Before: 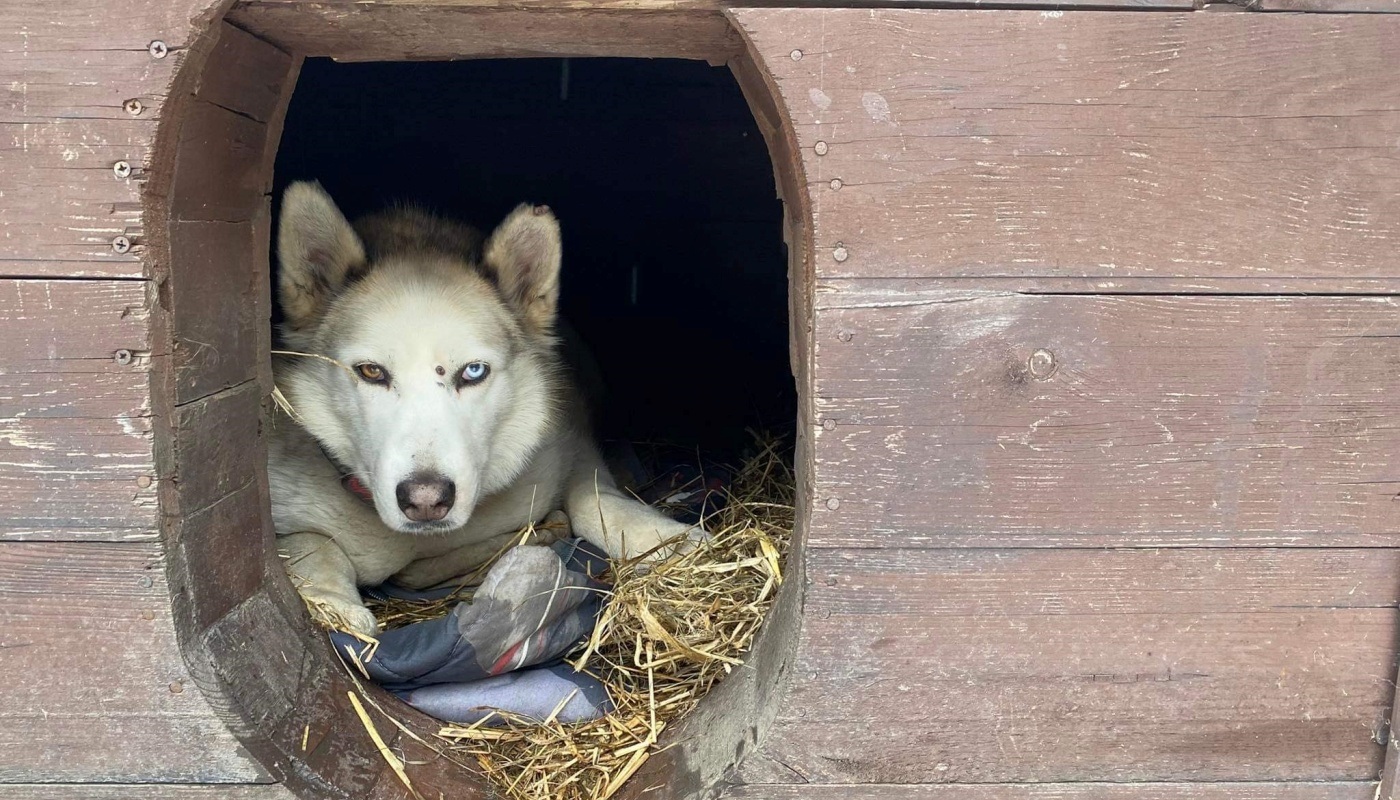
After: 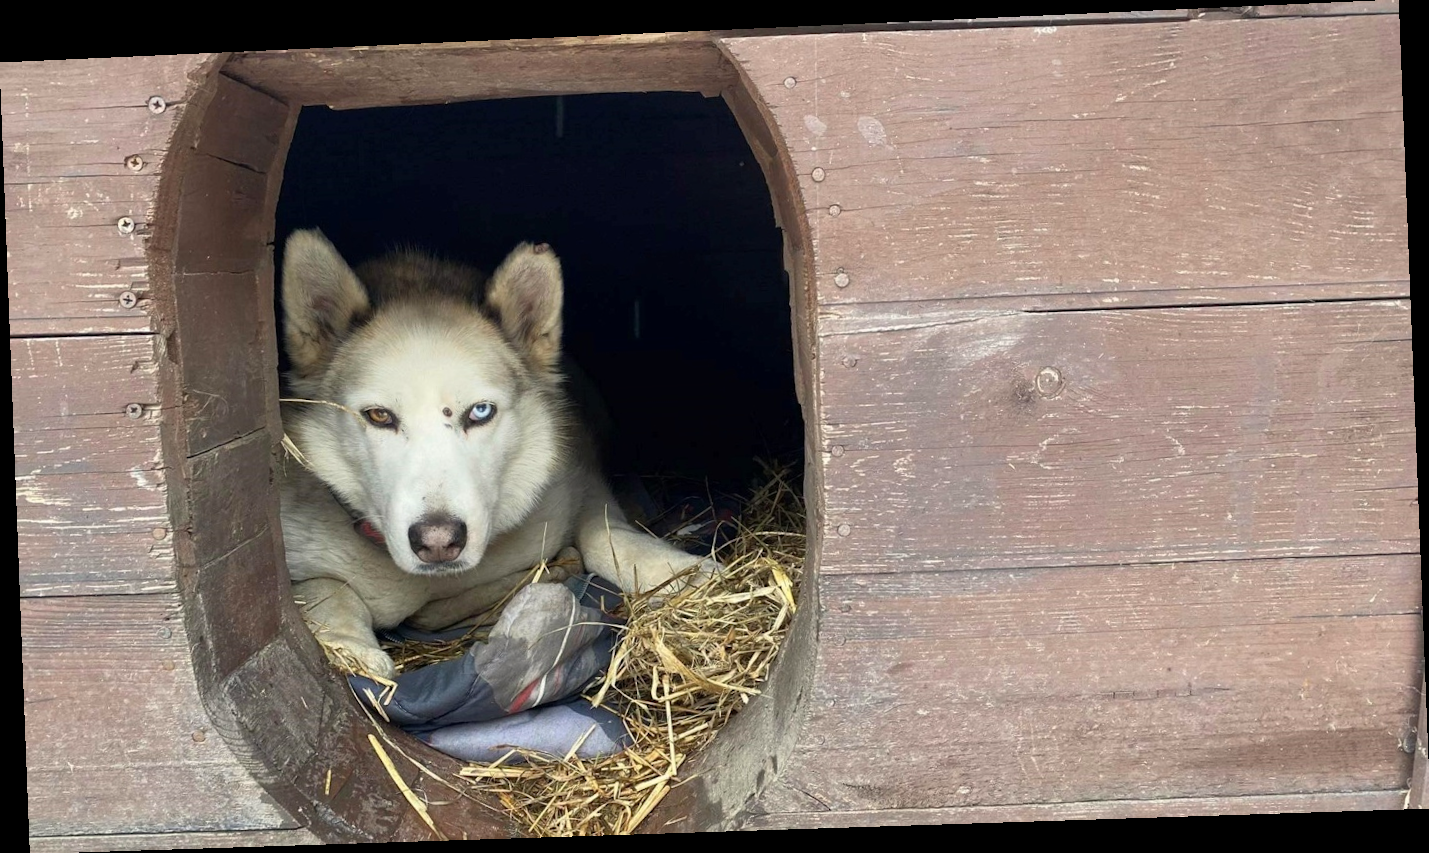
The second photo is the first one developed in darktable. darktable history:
white balance: red 1.009, blue 0.985
rotate and perspective: rotation -2.22°, lens shift (horizontal) -0.022, automatic cropping off
